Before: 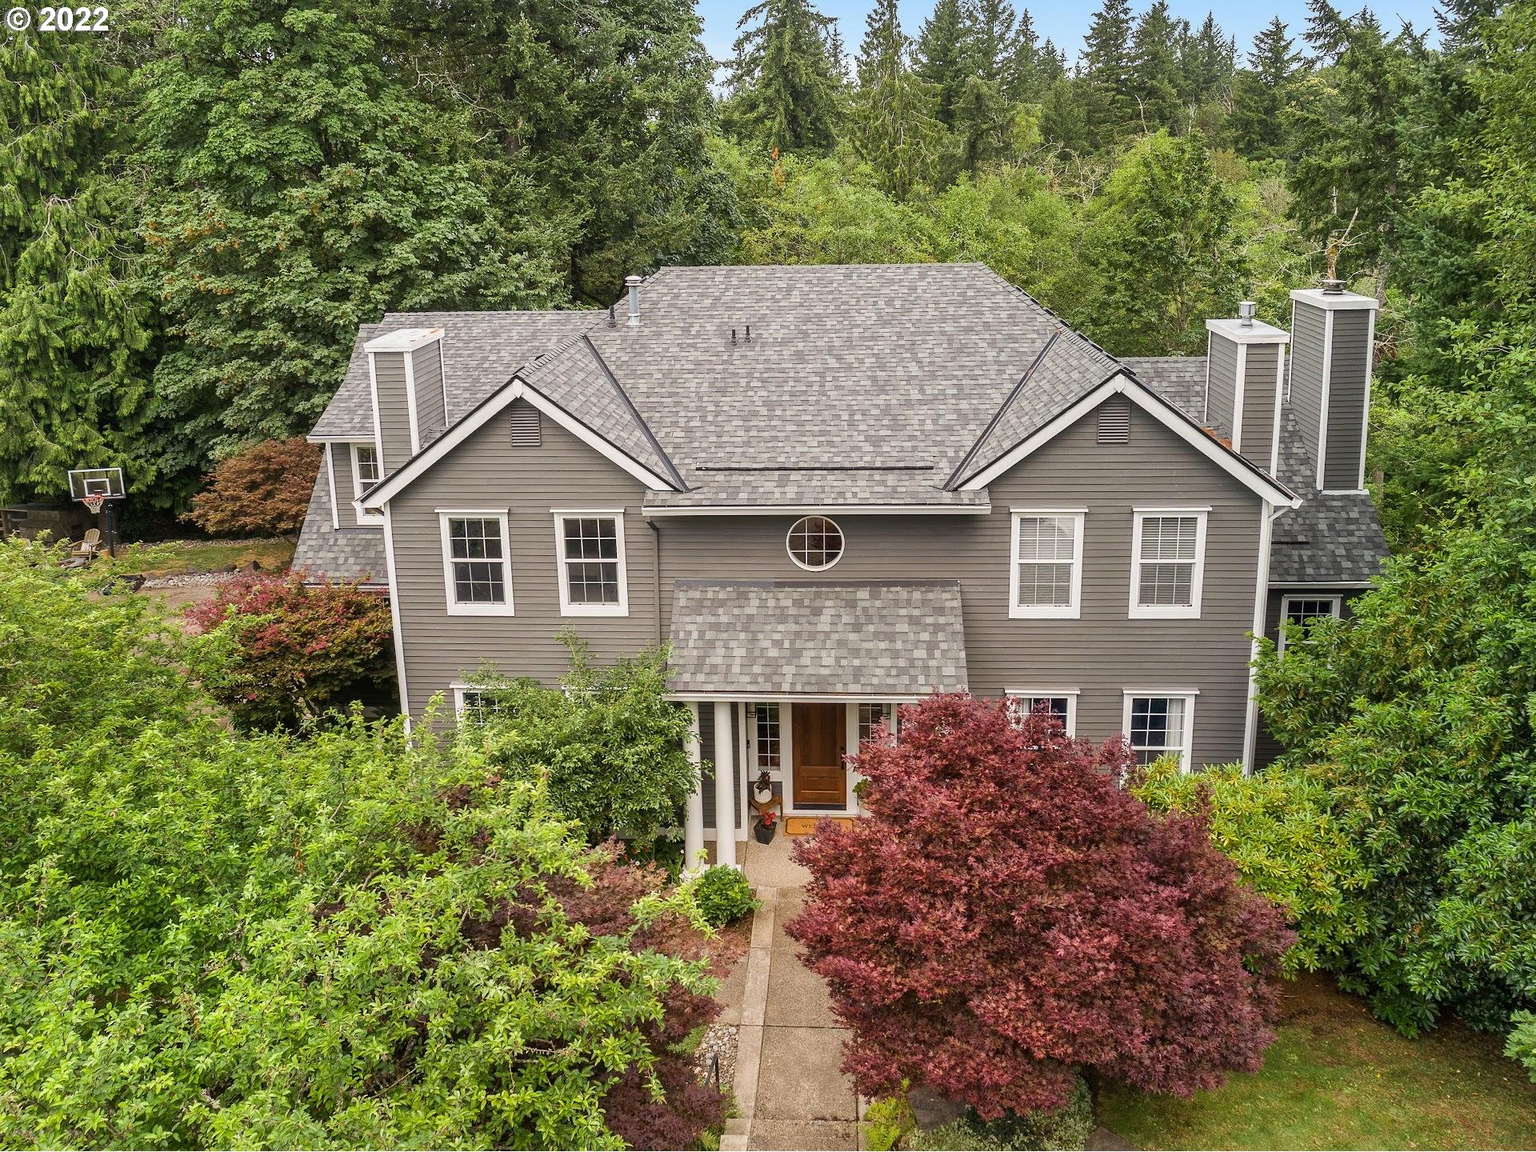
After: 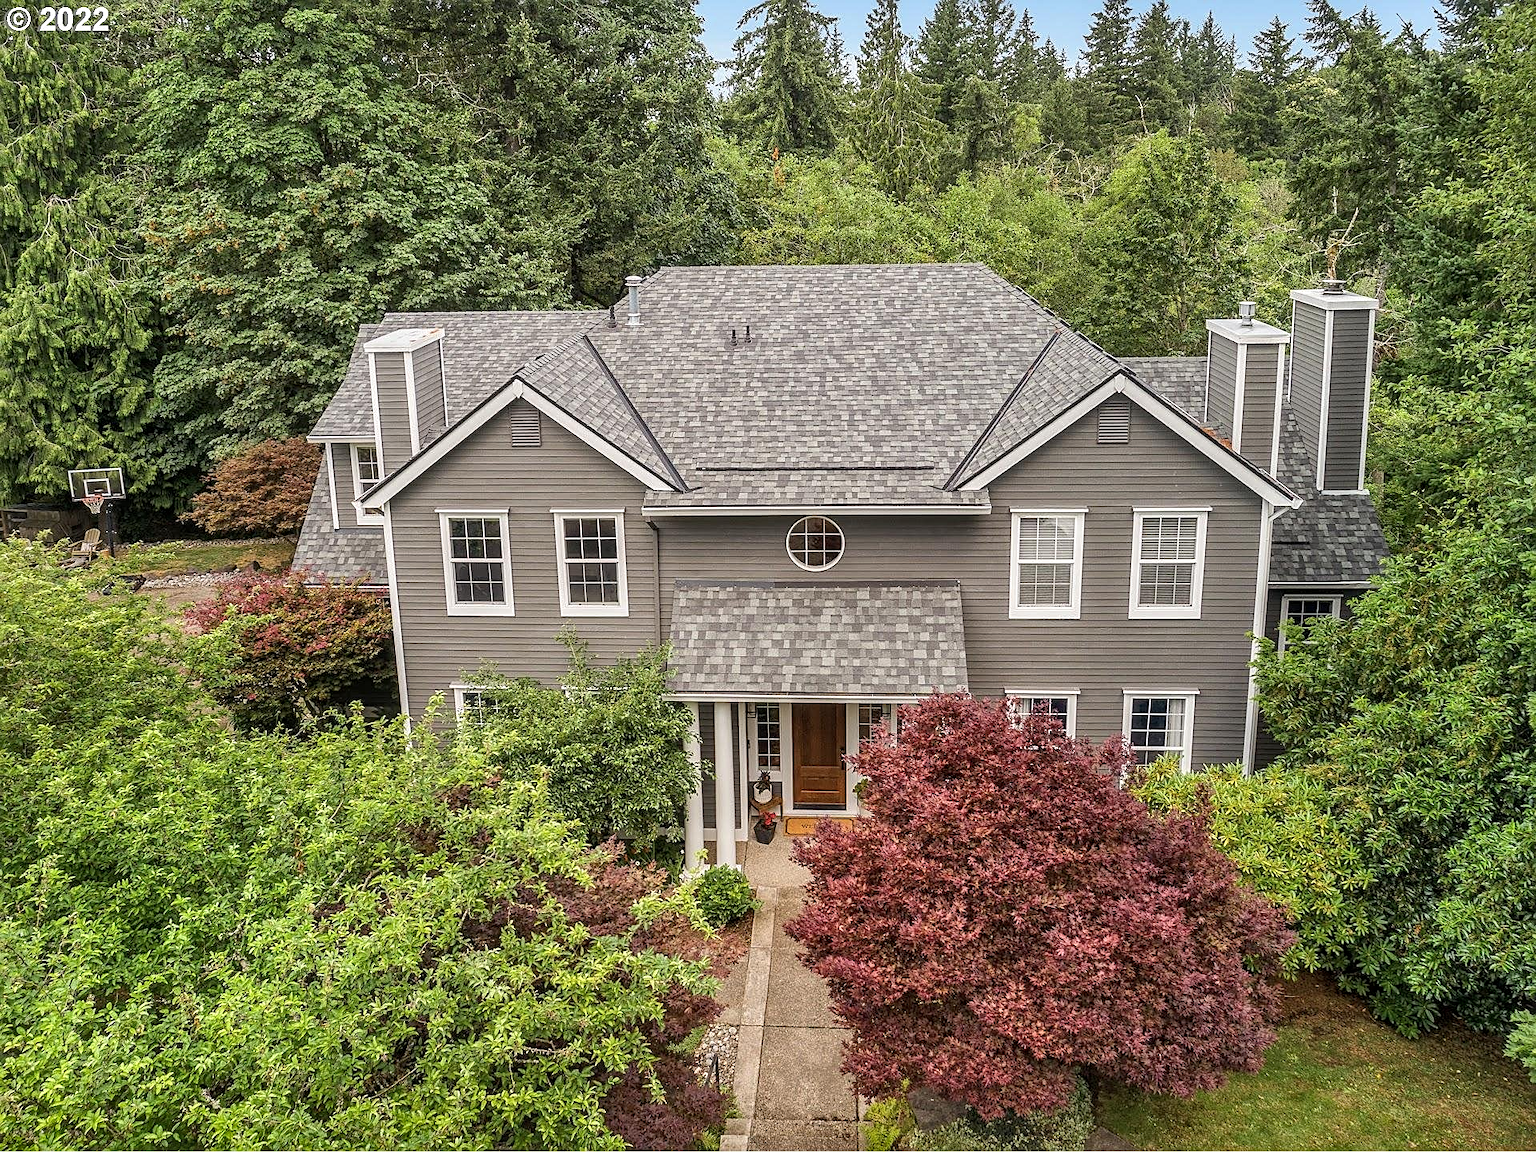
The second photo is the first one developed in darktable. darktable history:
sharpen: on, module defaults
color balance rgb: perceptual saturation grading › global saturation -3%
shadows and highlights: white point adjustment 0.05, highlights color adjustment 55.9%, soften with gaussian
local contrast: on, module defaults
